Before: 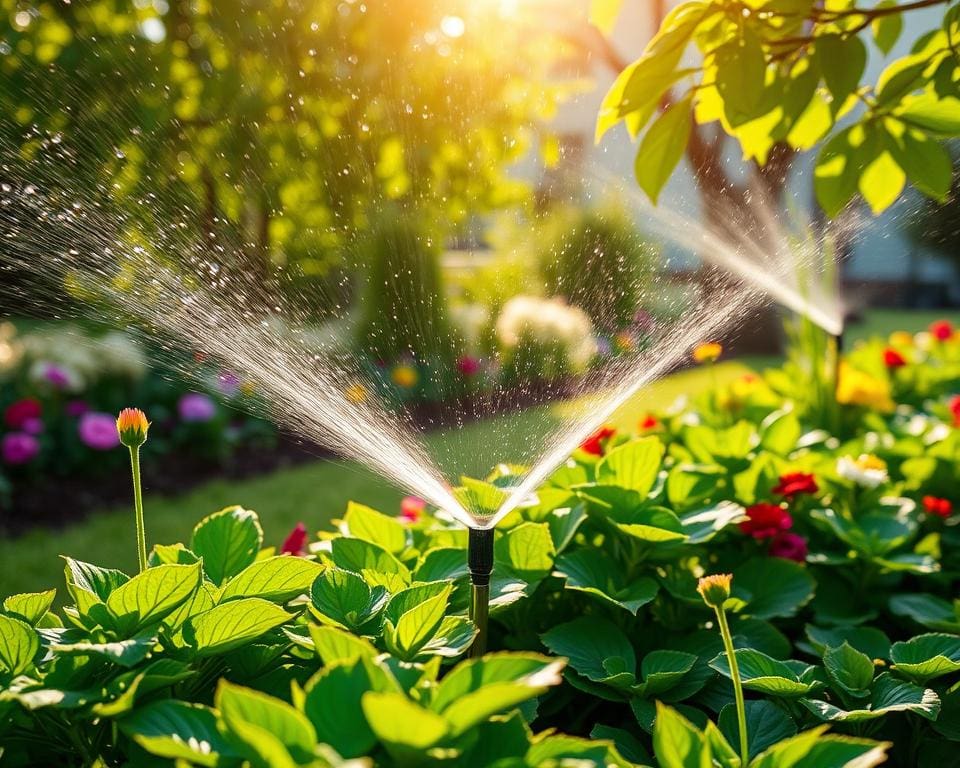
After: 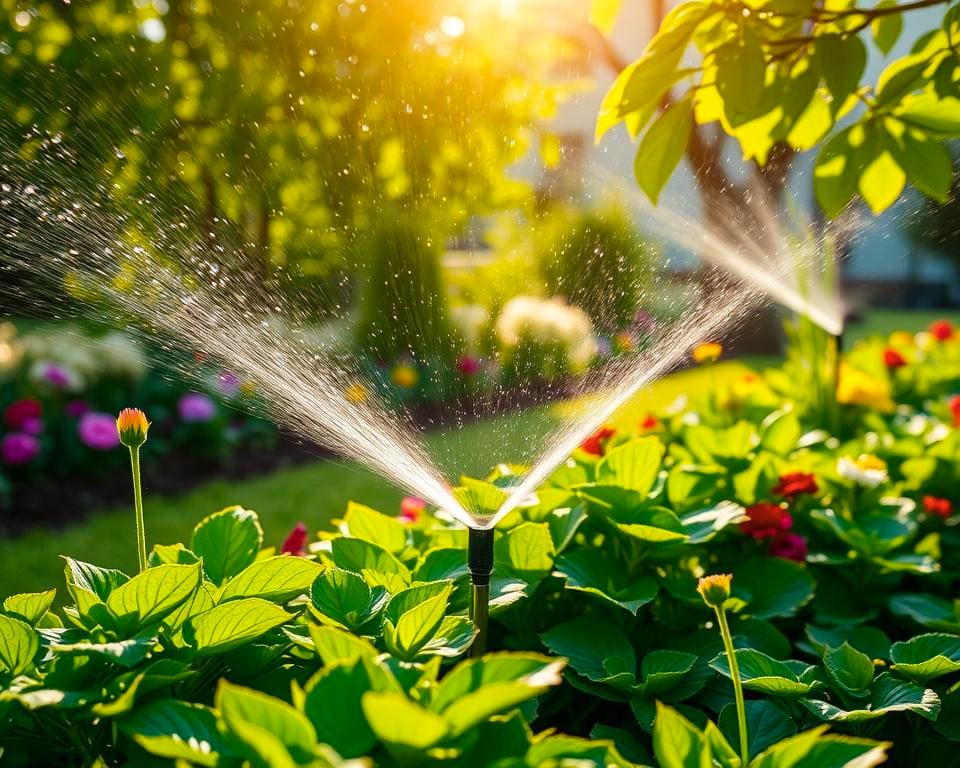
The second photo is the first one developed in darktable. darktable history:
contrast brightness saturation: saturation -0.092
color balance rgb: shadows lift › luminance -7.958%, shadows lift › chroma 2.348%, shadows lift › hue 165.94°, linear chroma grading › global chroma 20.245%, perceptual saturation grading › global saturation 0.144%, global vibrance 20%
